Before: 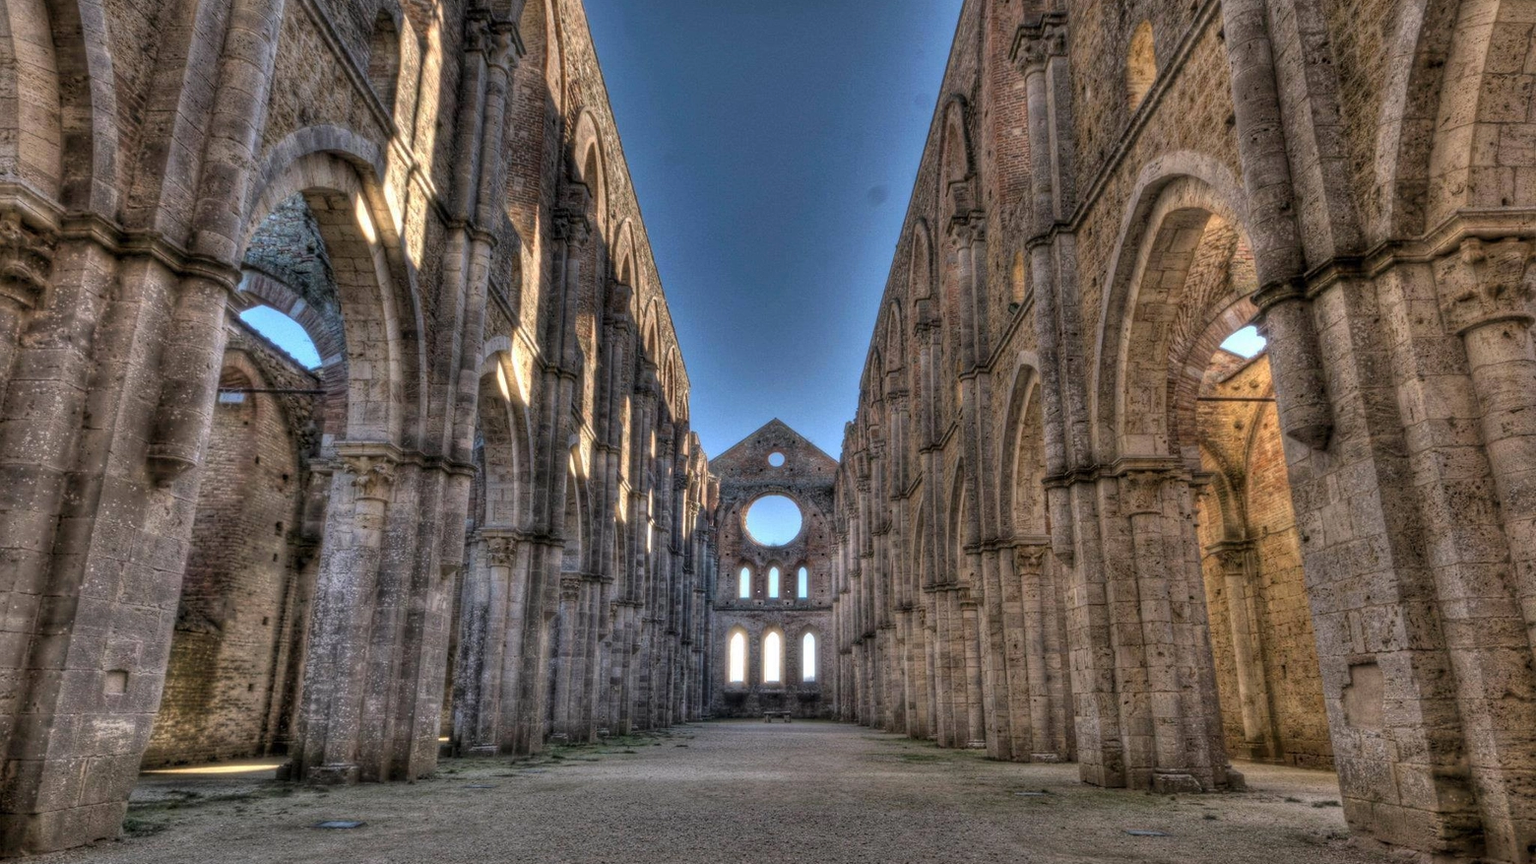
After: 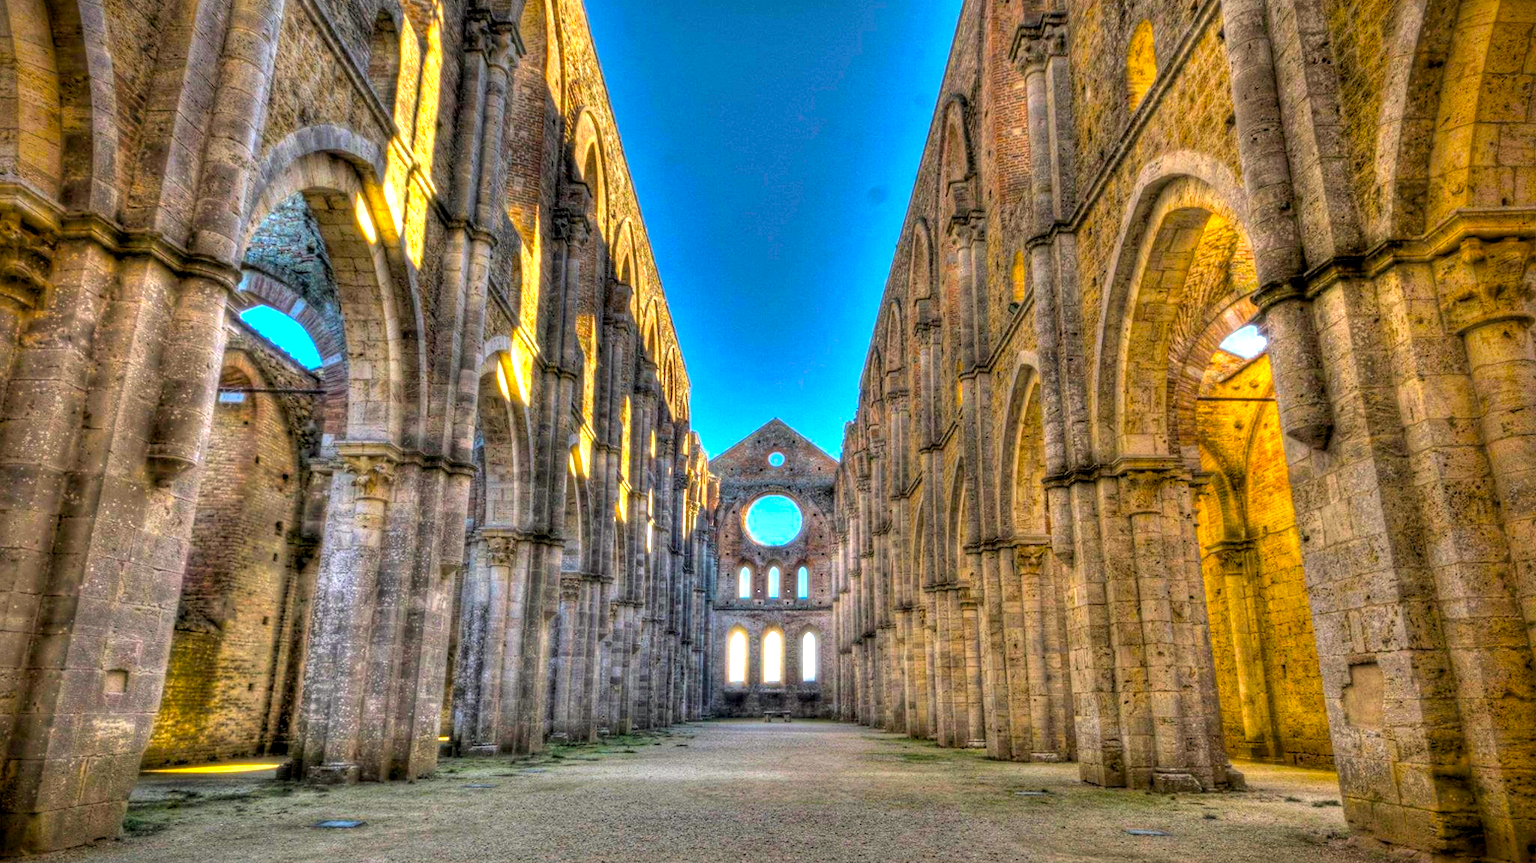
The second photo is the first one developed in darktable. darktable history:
exposure: black level correction 0, exposure 1.001 EV, compensate exposure bias true, compensate highlight preservation false
color balance rgb: global offset › luminance -0.841%, white fulcrum 1.02 EV, linear chroma grading › global chroma 14.509%, perceptual saturation grading › global saturation 61.782%, perceptual saturation grading › highlights 19.617%, perceptual saturation grading › shadows -49.257%, global vibrance 14.556%
vignetting: brightness -0.997, saturation 0.493
color correction: highlights a* -4.28, highlights b* 7.1
